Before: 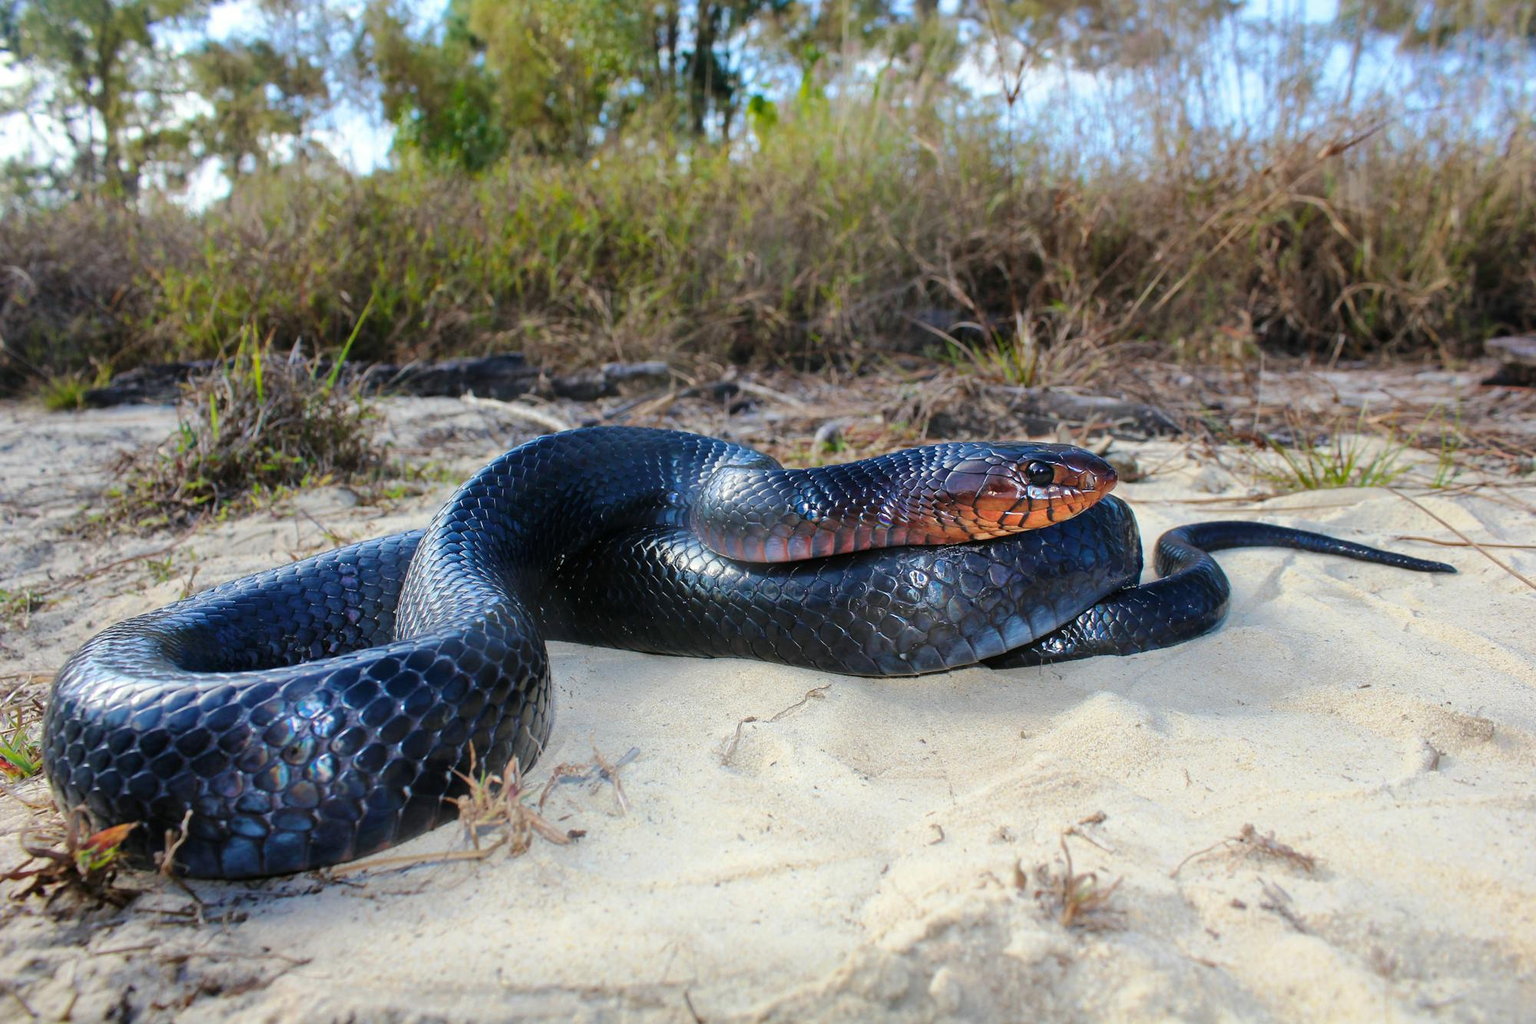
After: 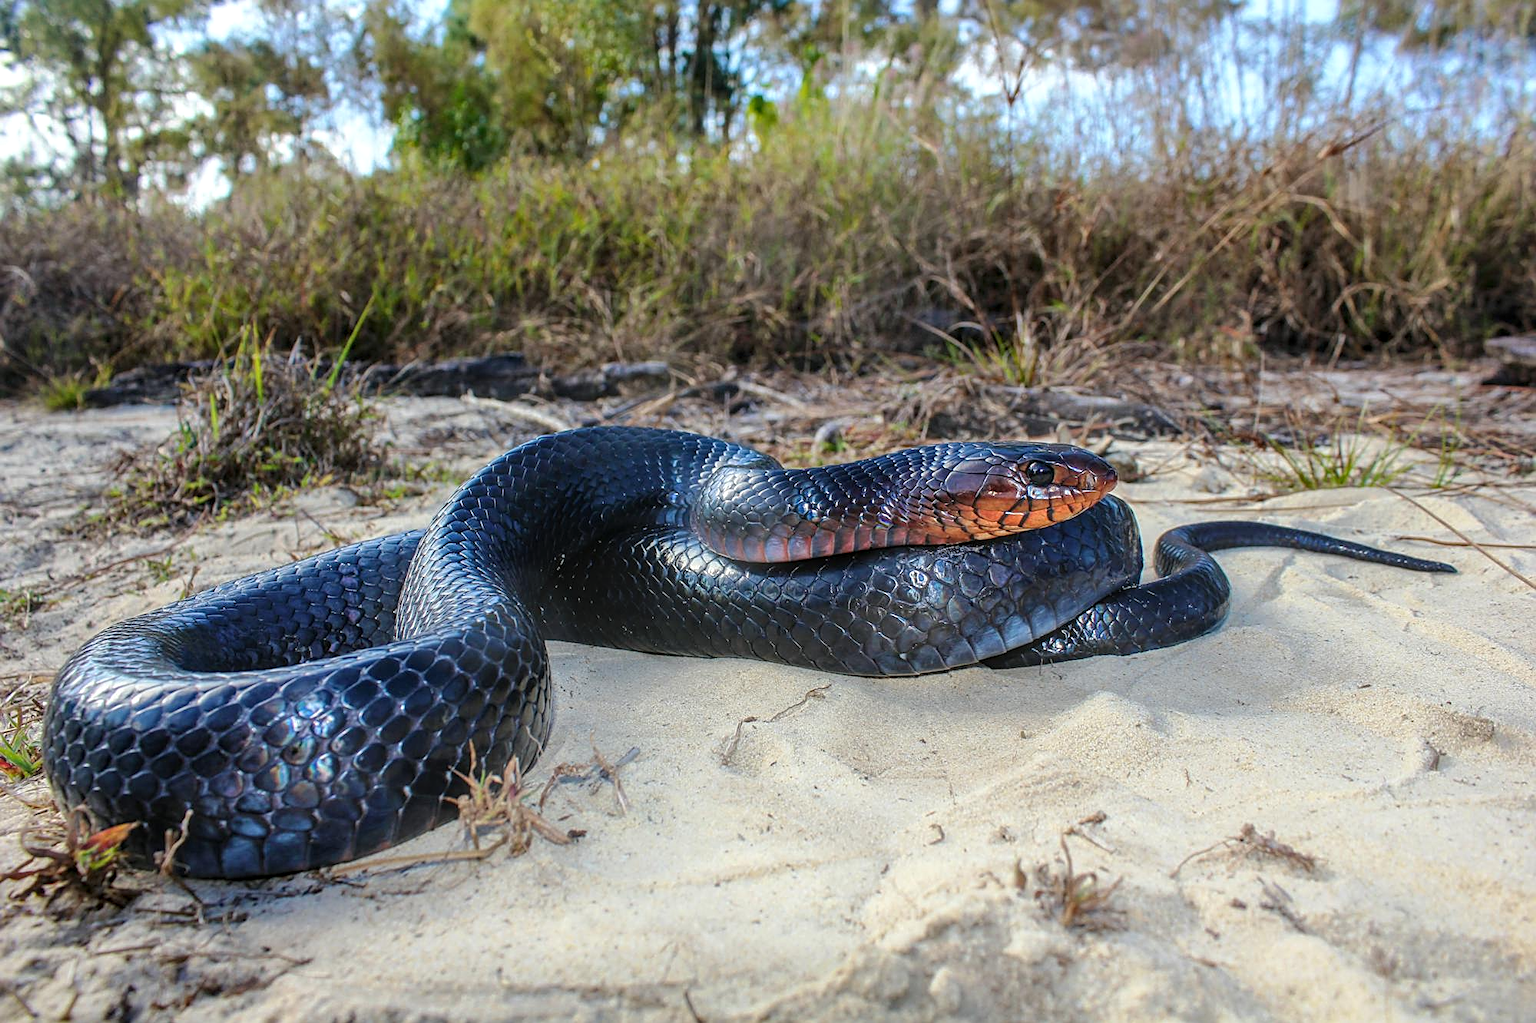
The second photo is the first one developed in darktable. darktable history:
sharpen: on, module defaults
local contrast: highlights 1%, shadows 0%, detail 133%
